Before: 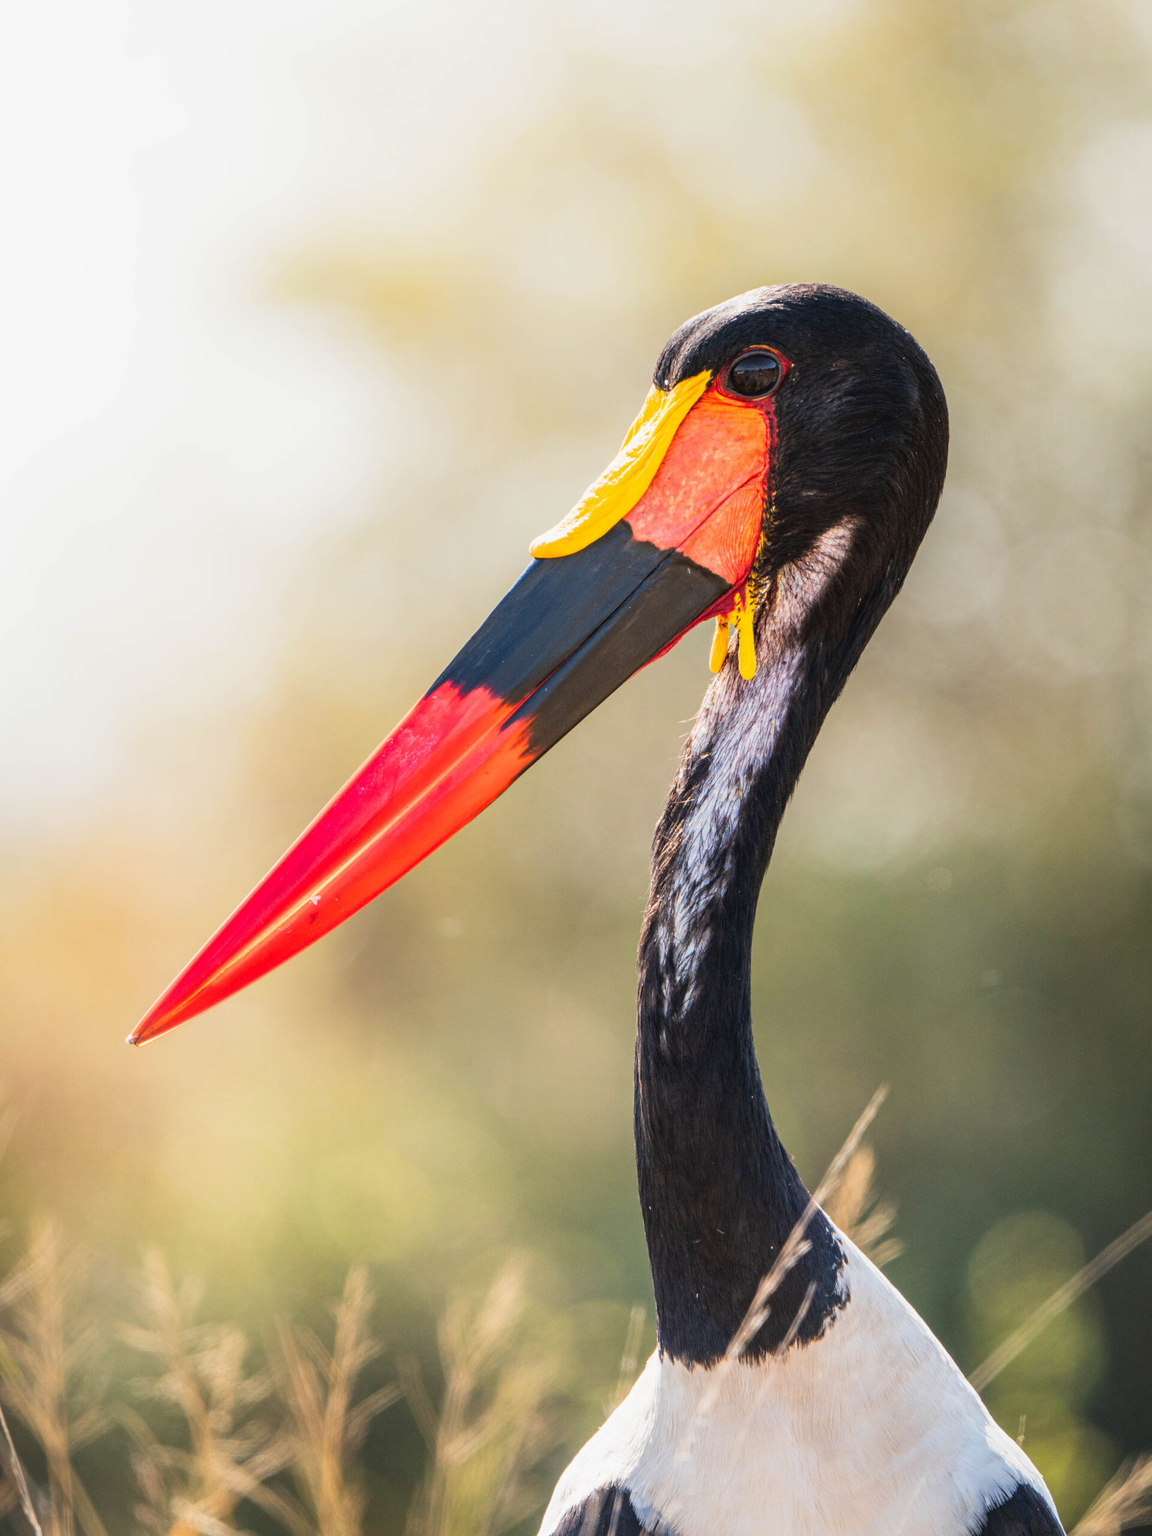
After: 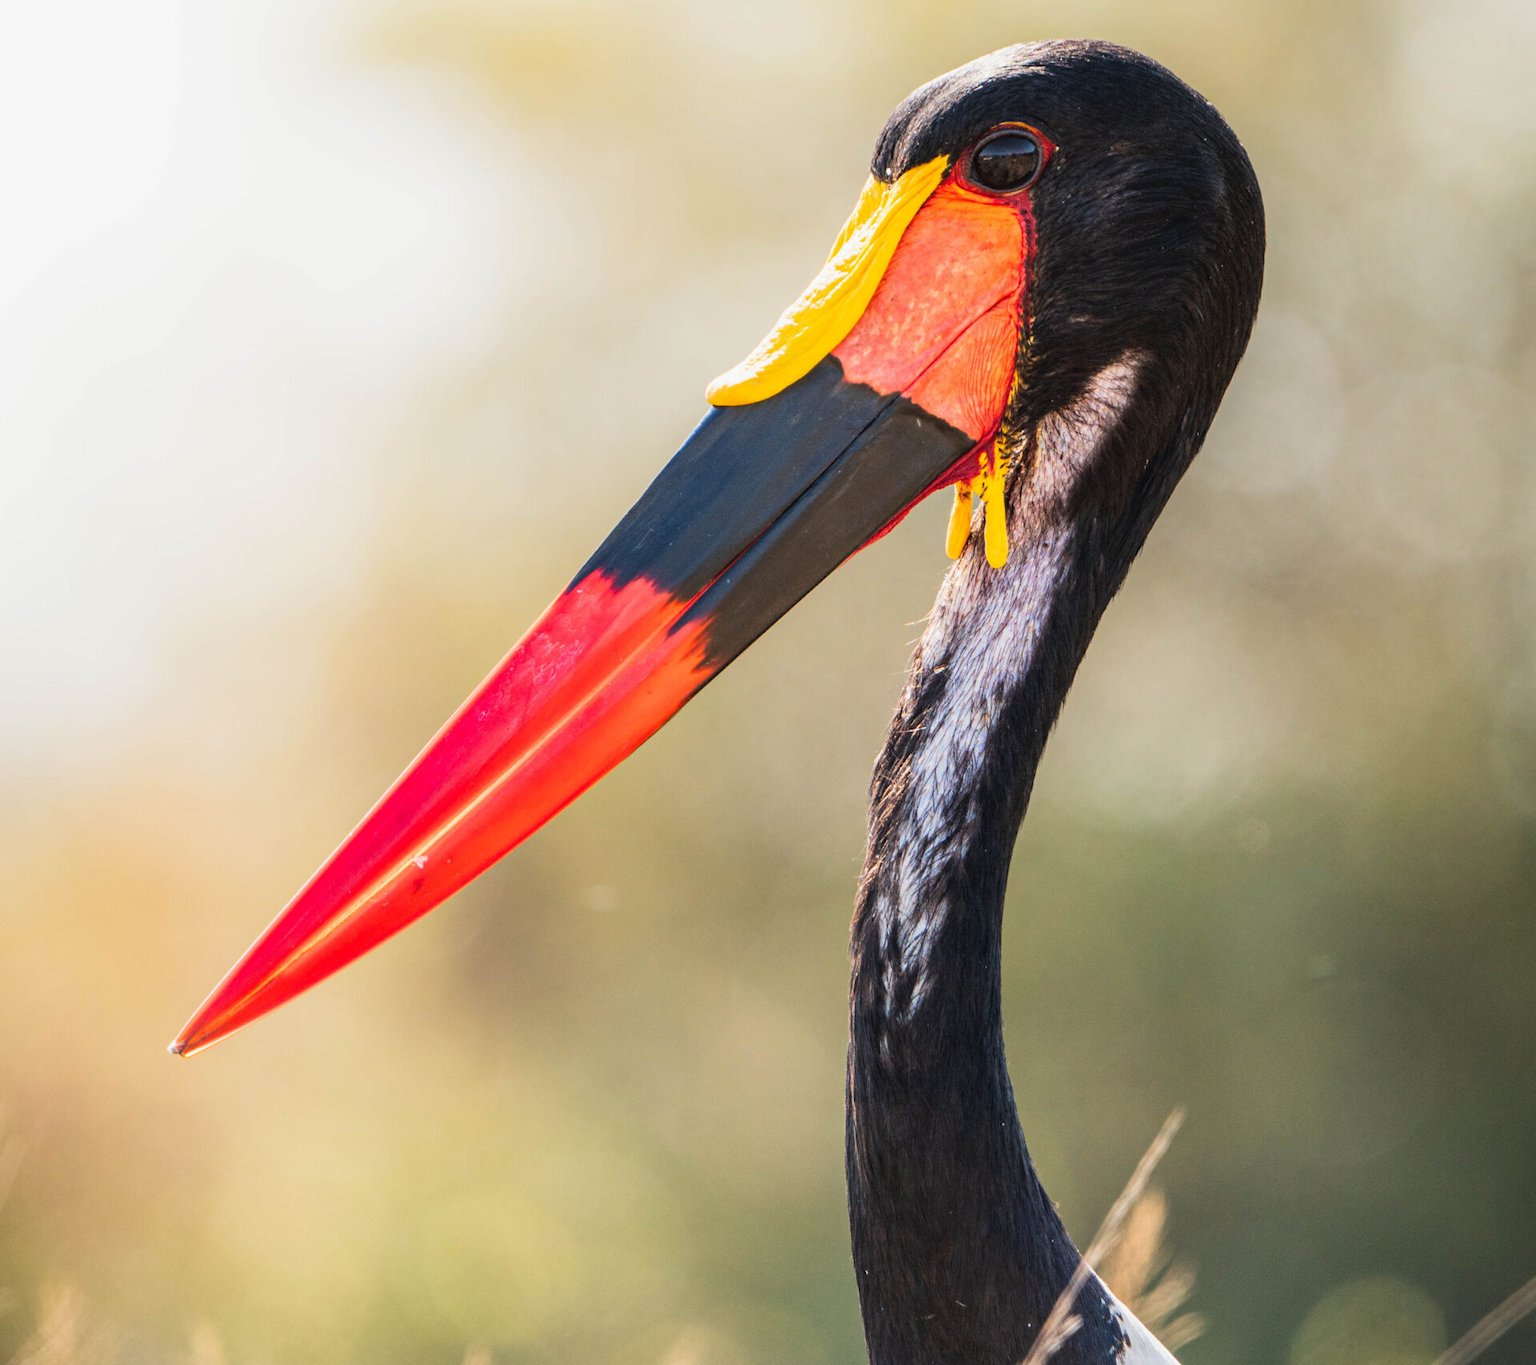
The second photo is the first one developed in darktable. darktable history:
crop: top 16.539%, bottom 16.771%
